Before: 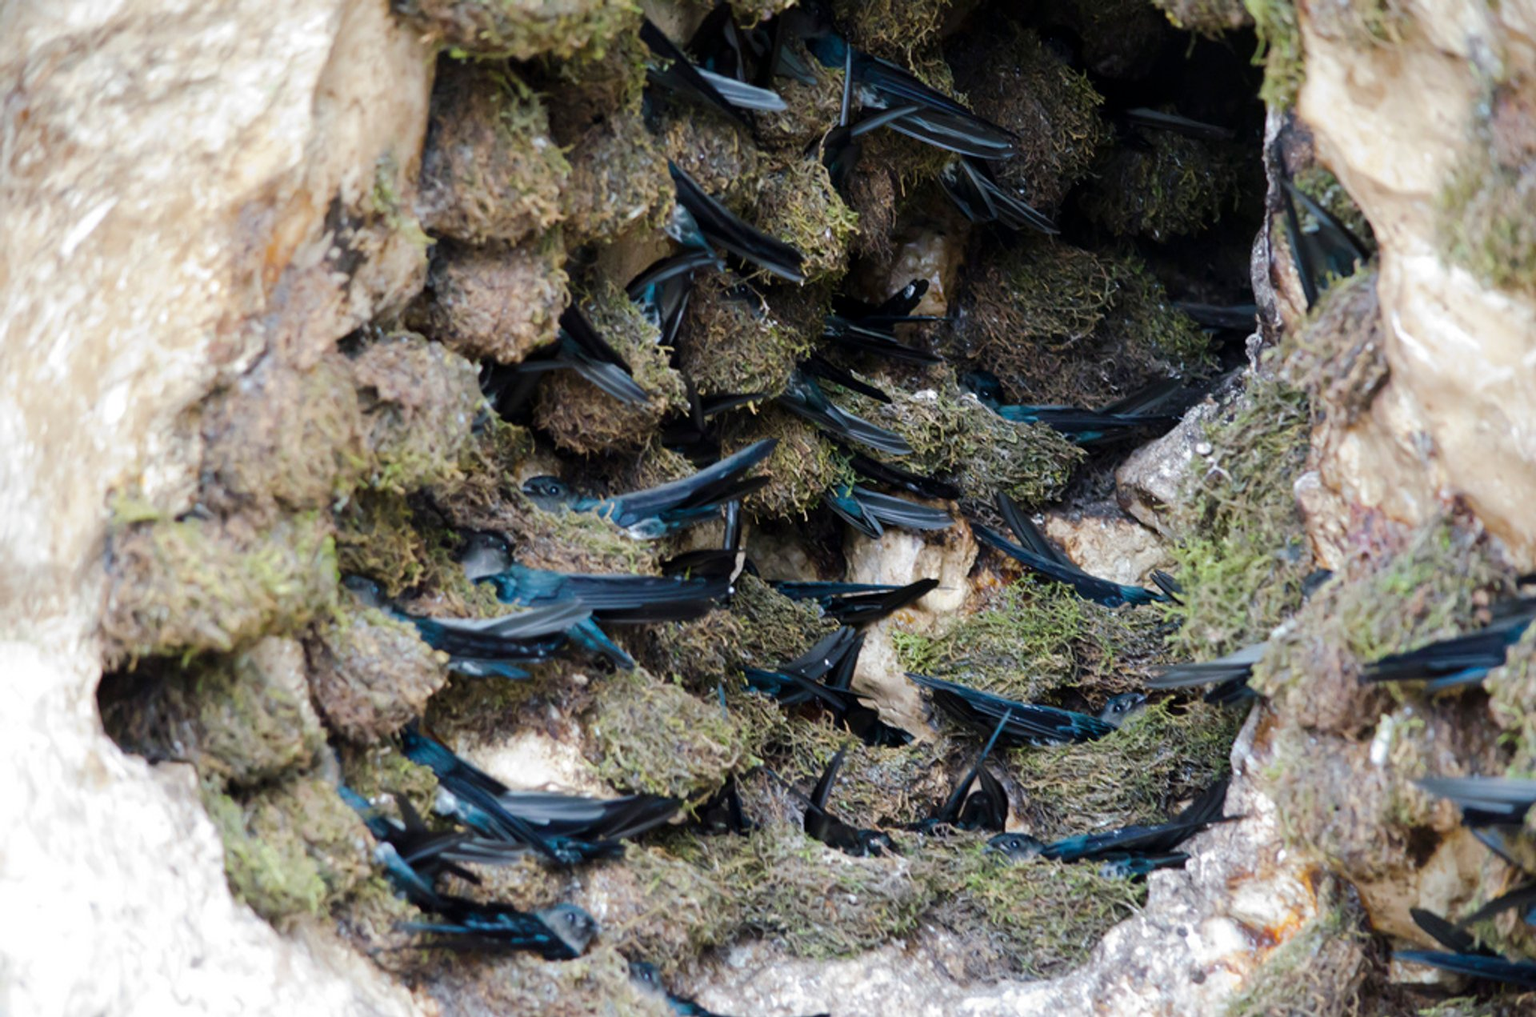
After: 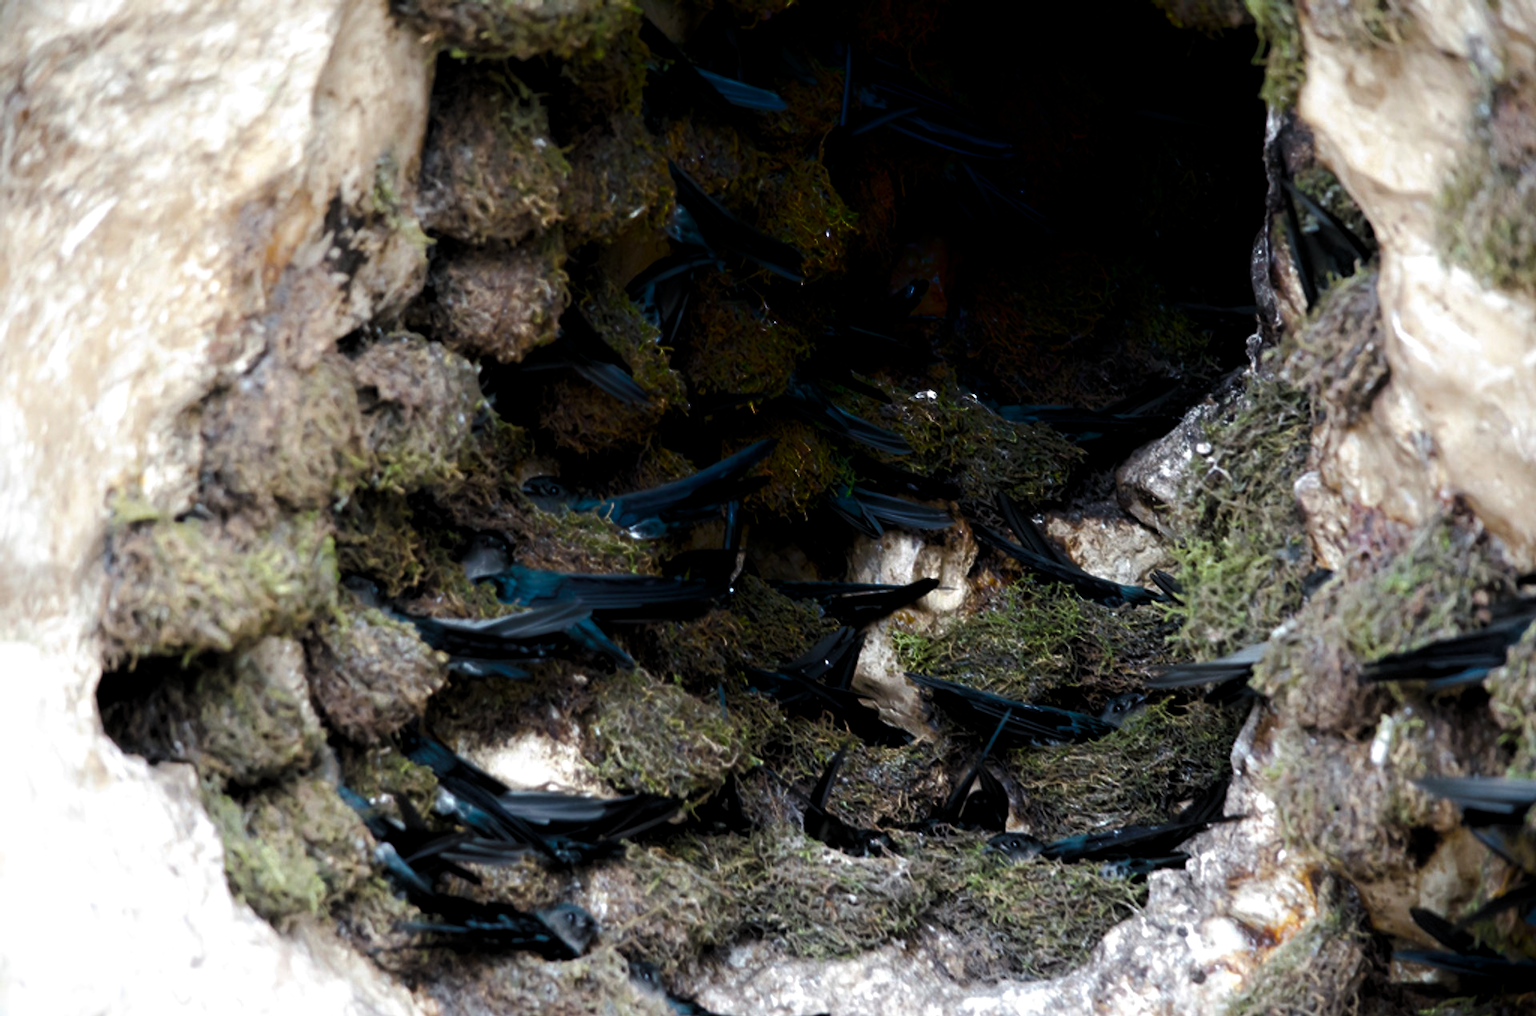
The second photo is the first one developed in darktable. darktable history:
levels: levels [0.101, 0.578, 0.953]
shadows and highlights: shadows -71.63, highlights 36.21, shadows color adjustment 97.66%, soften with gaussian
